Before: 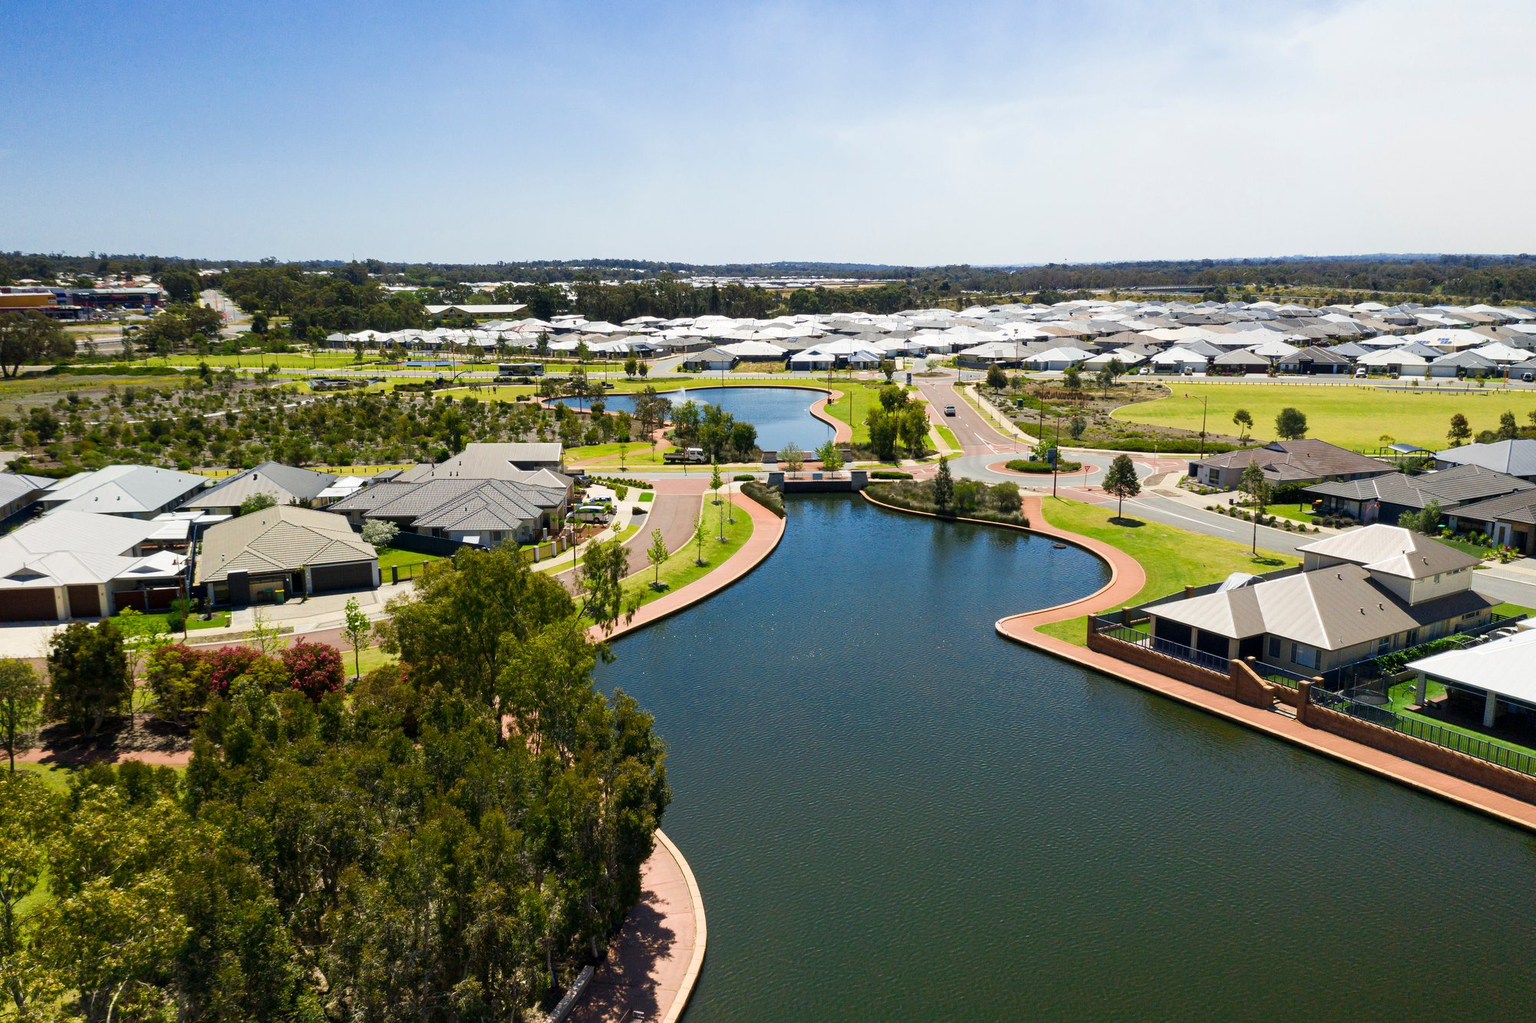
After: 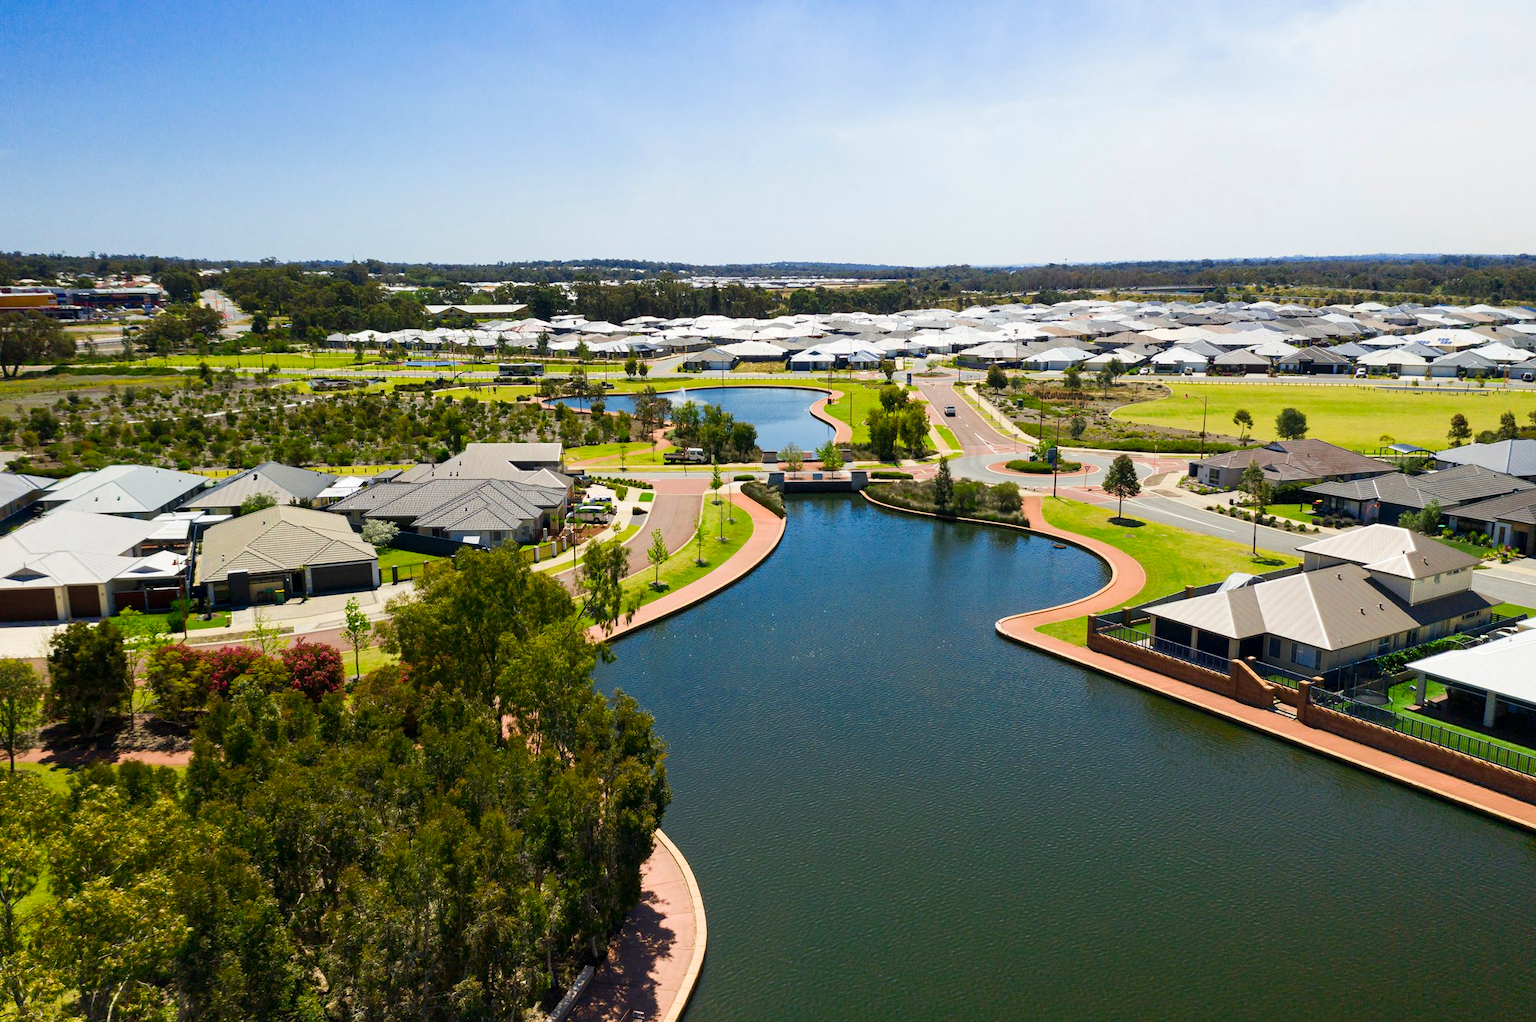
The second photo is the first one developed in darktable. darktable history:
contrast brightness saturation: contrast 0.043, saturation 0.164
